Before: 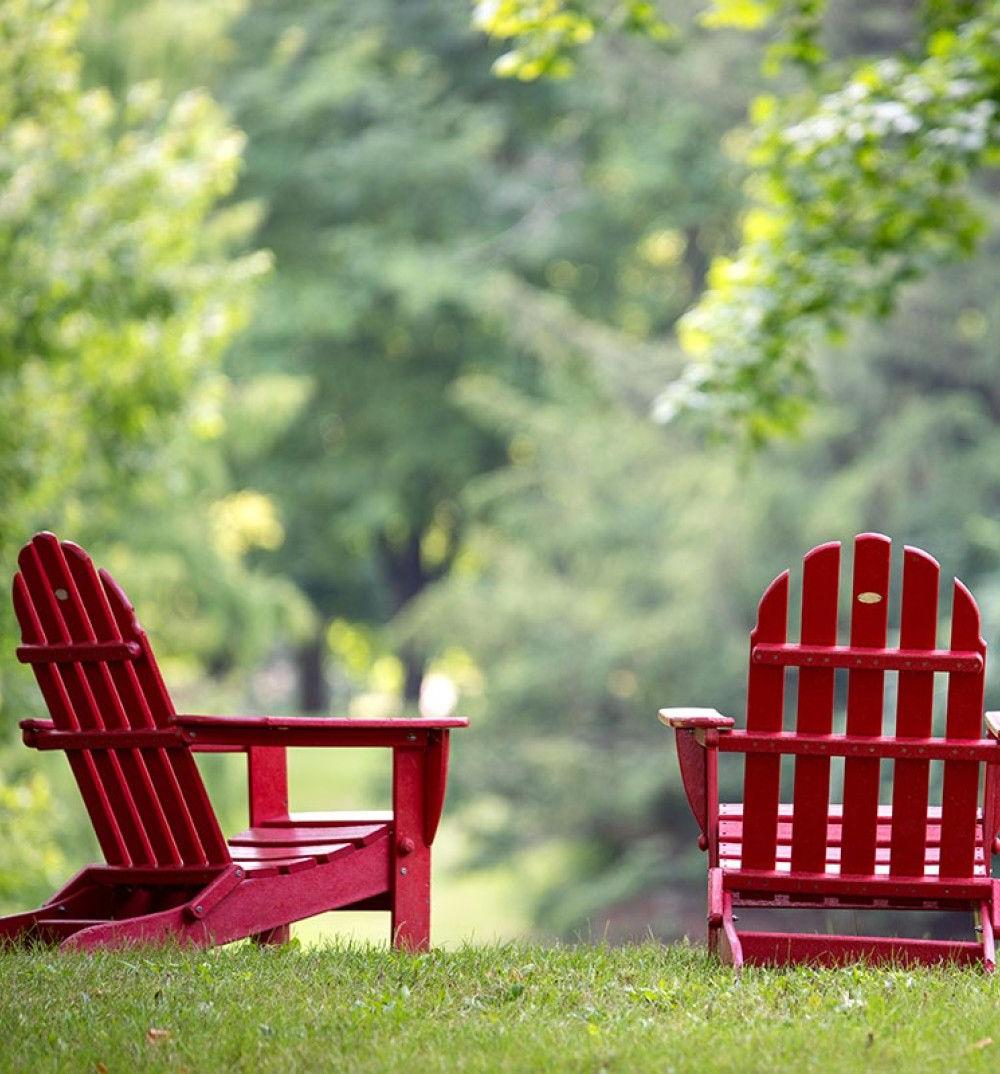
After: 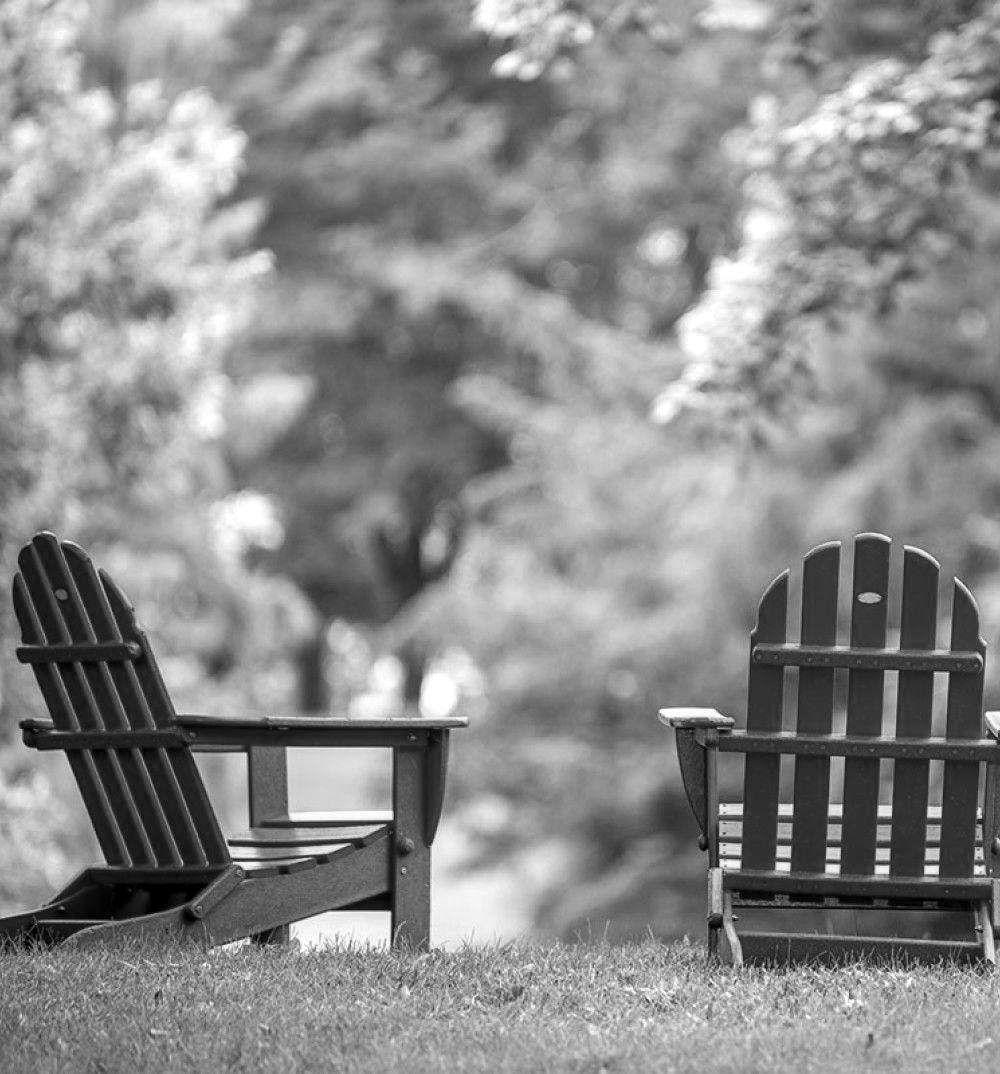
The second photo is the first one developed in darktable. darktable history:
local contrast: on, module defaults
monochrome: on, module defaults
shadows and highlights: radius 337.17, shadows 29.01, soften with gaussian
